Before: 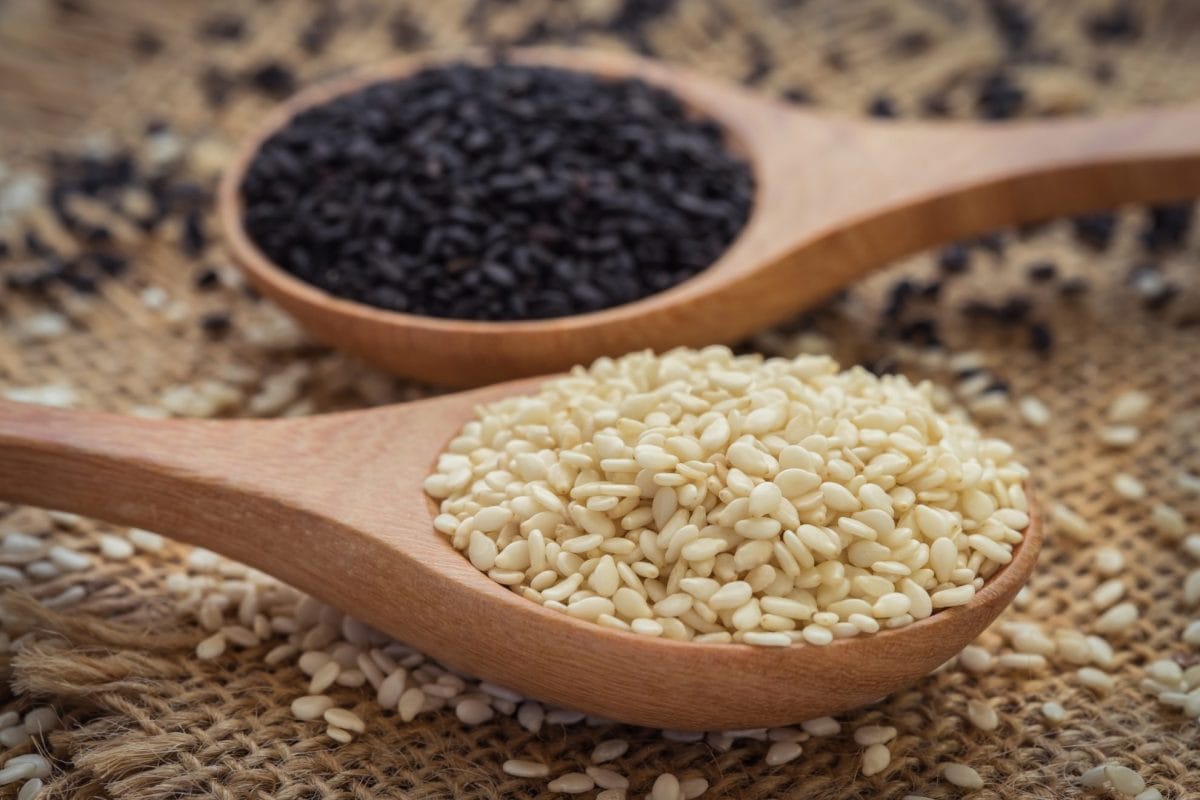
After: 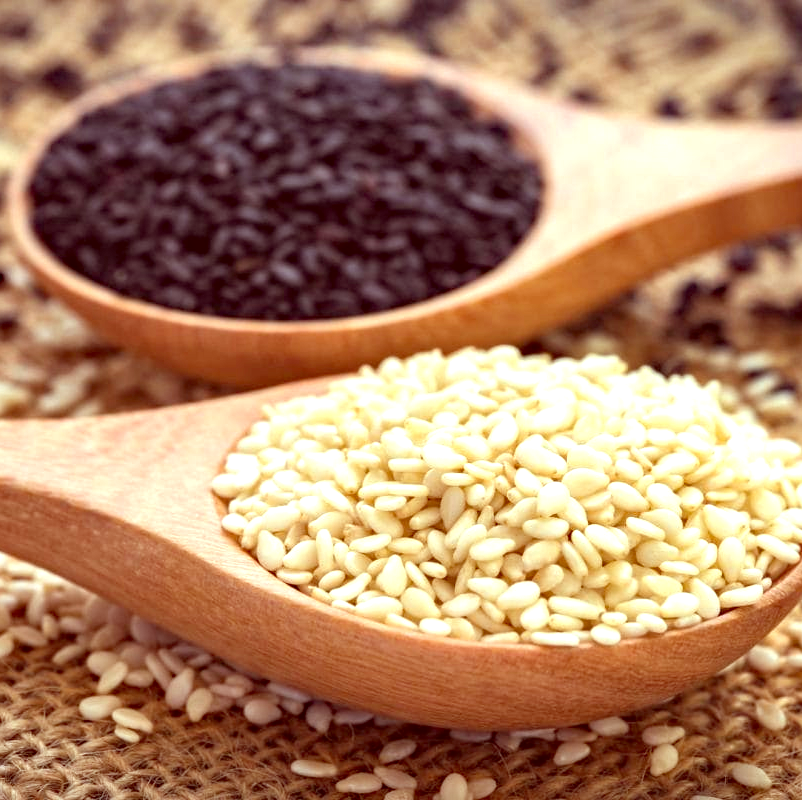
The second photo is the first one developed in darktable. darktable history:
crop and rotate: left 17.688%, right 15.409%
haze removal: compatibility mode true, adaptive false
exposure: exposure 1.066 EV, compensate highlight preservation false
color correction: highlights a* -7.13, highlights b* -0.204, shadows a* 20.19, shadows b* 11.44
shadows and highlights: shadows 36.58, highlights -28.04, soften with gaussian
